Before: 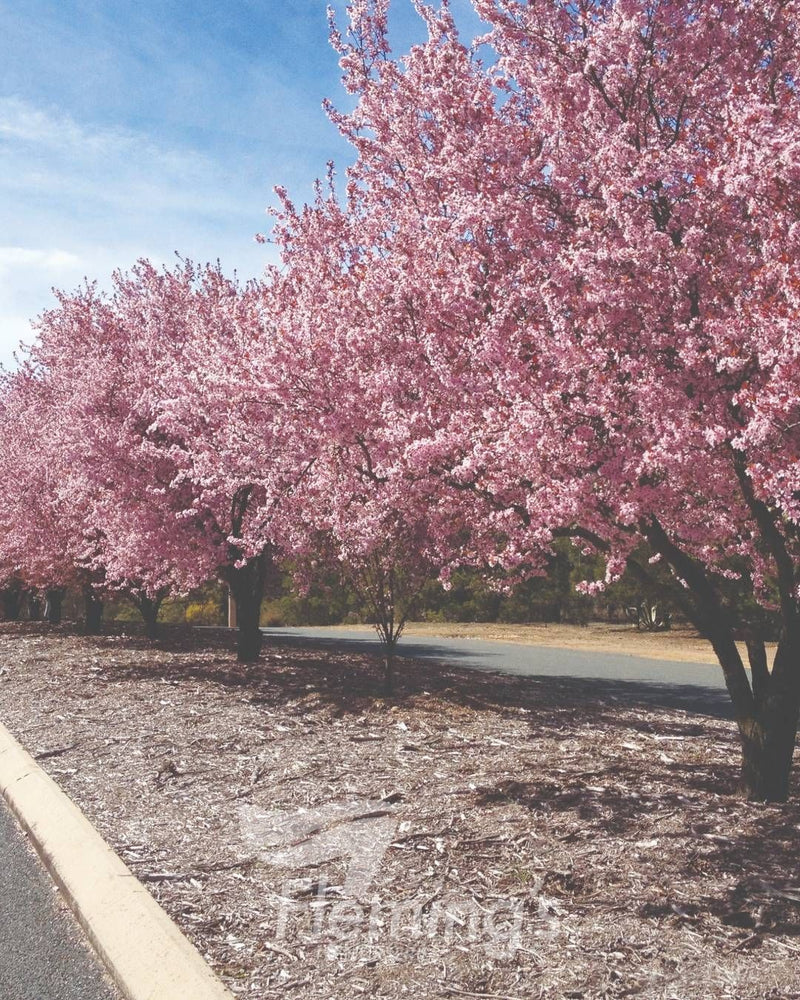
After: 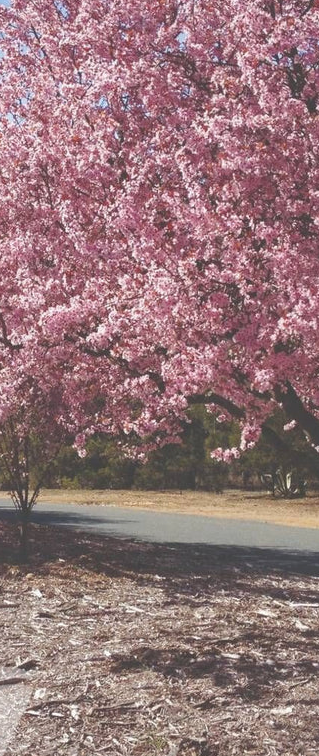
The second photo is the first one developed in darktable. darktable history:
crop: left 45.721%, top 13.393%, right 14.118%, bottom 10.01%
shadows and highlights: shadows 25, highlights -25
